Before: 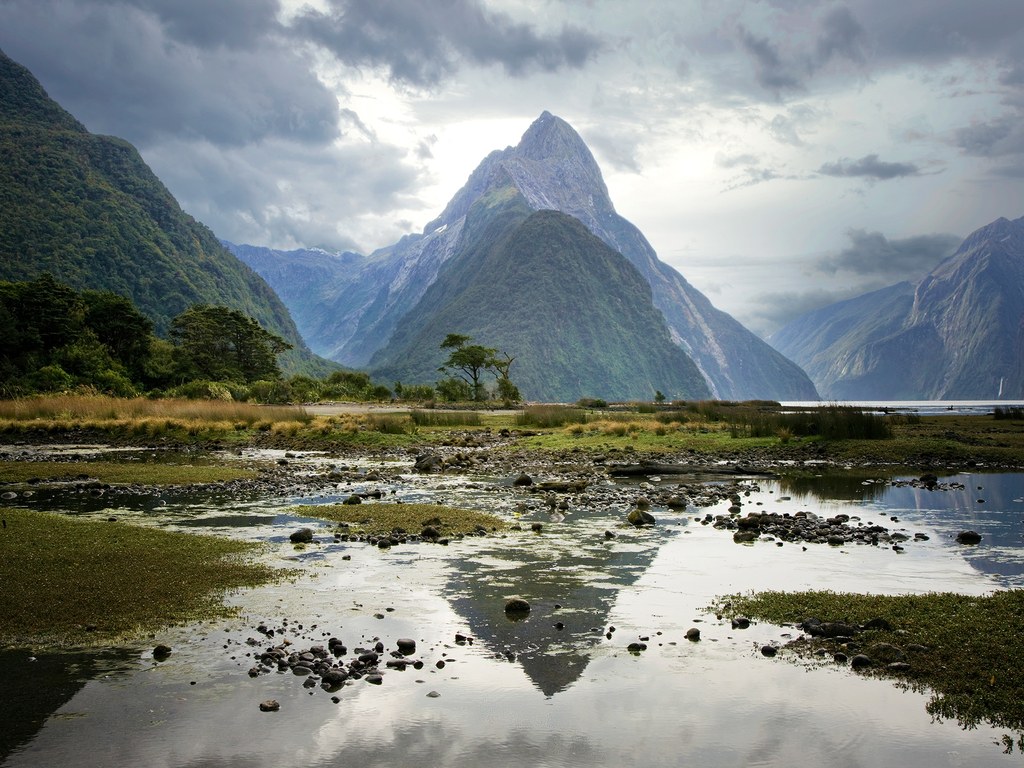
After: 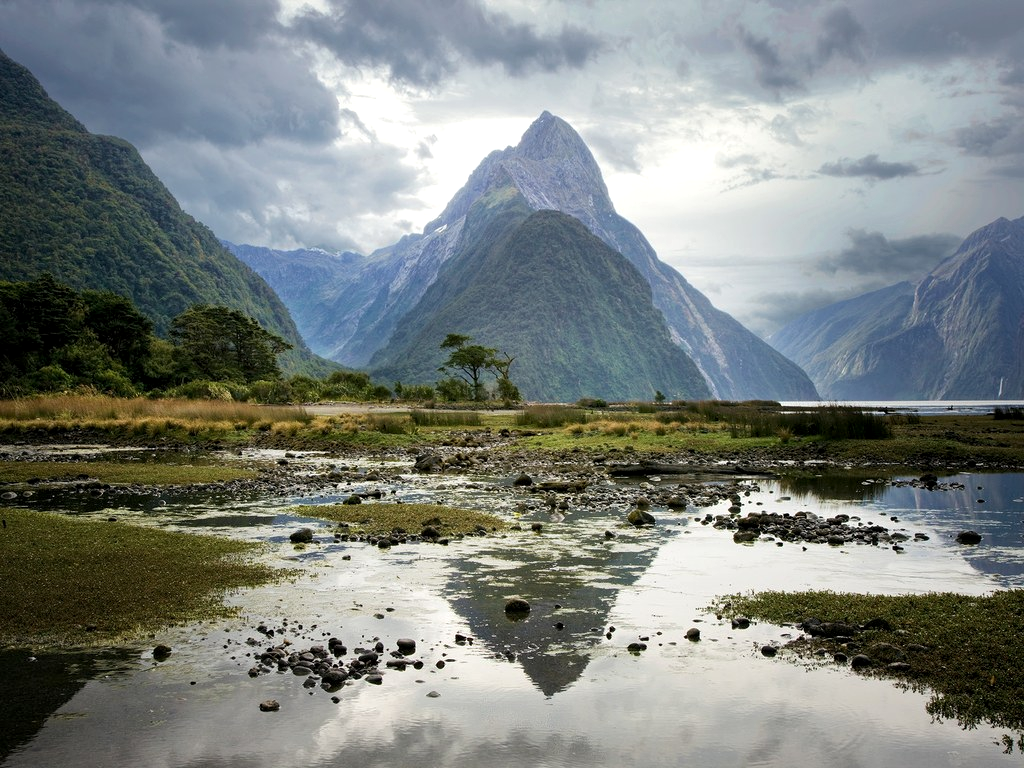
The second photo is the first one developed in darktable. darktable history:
local contrast: highlights 106%, shadows 103%, detail 119%, midtone range 0.2
